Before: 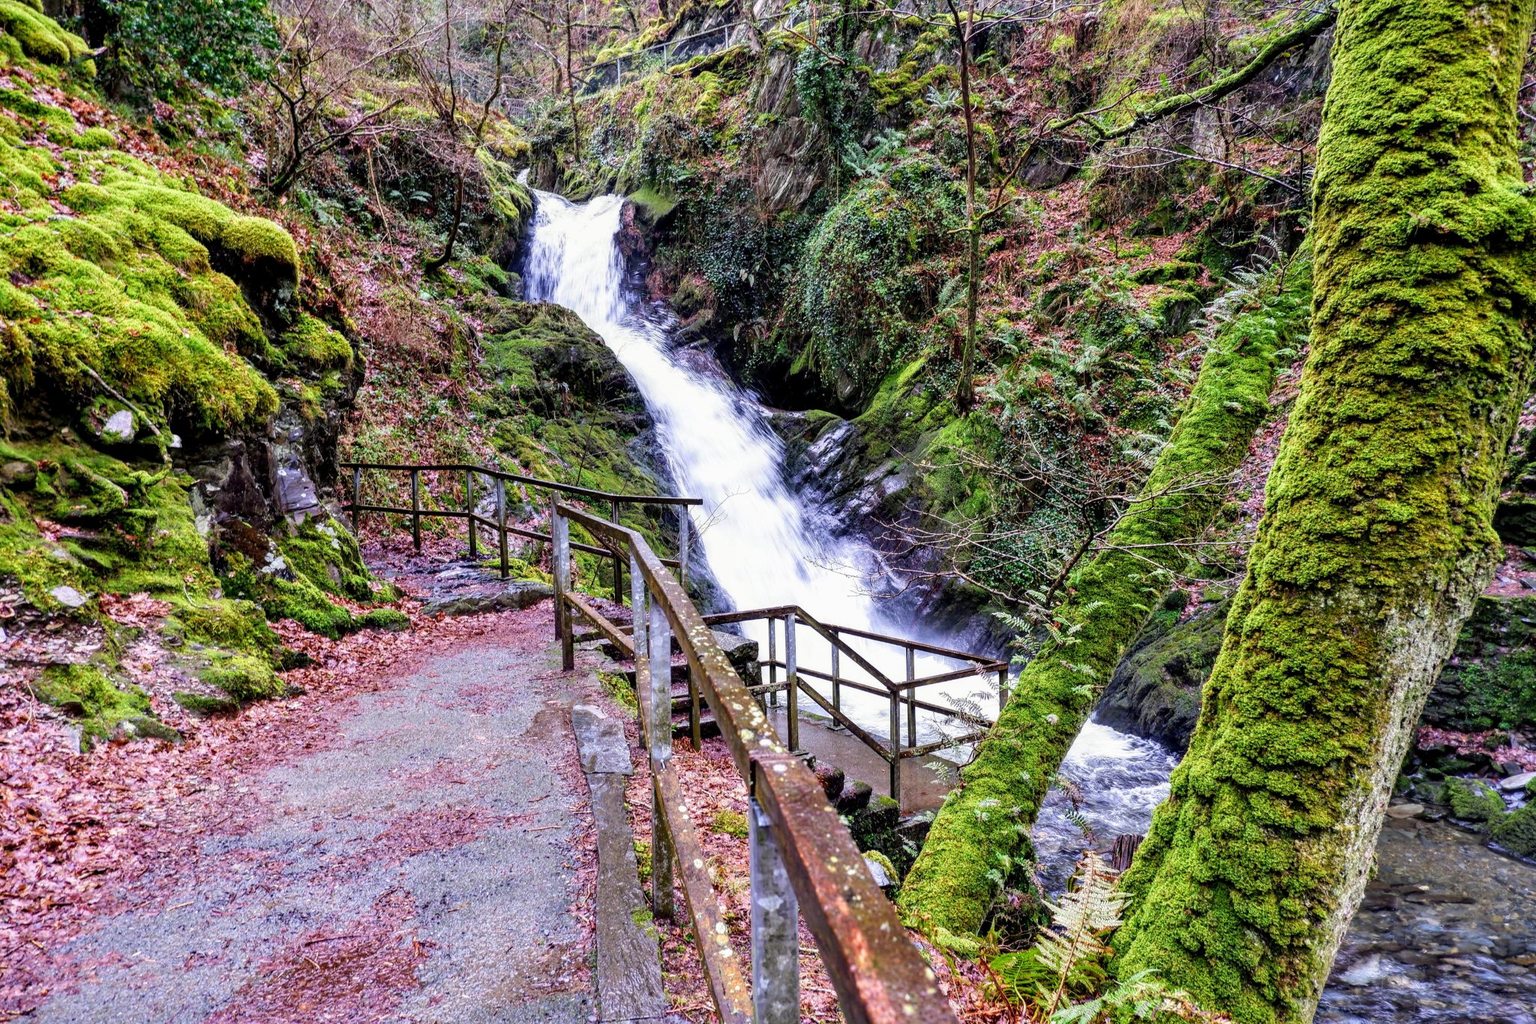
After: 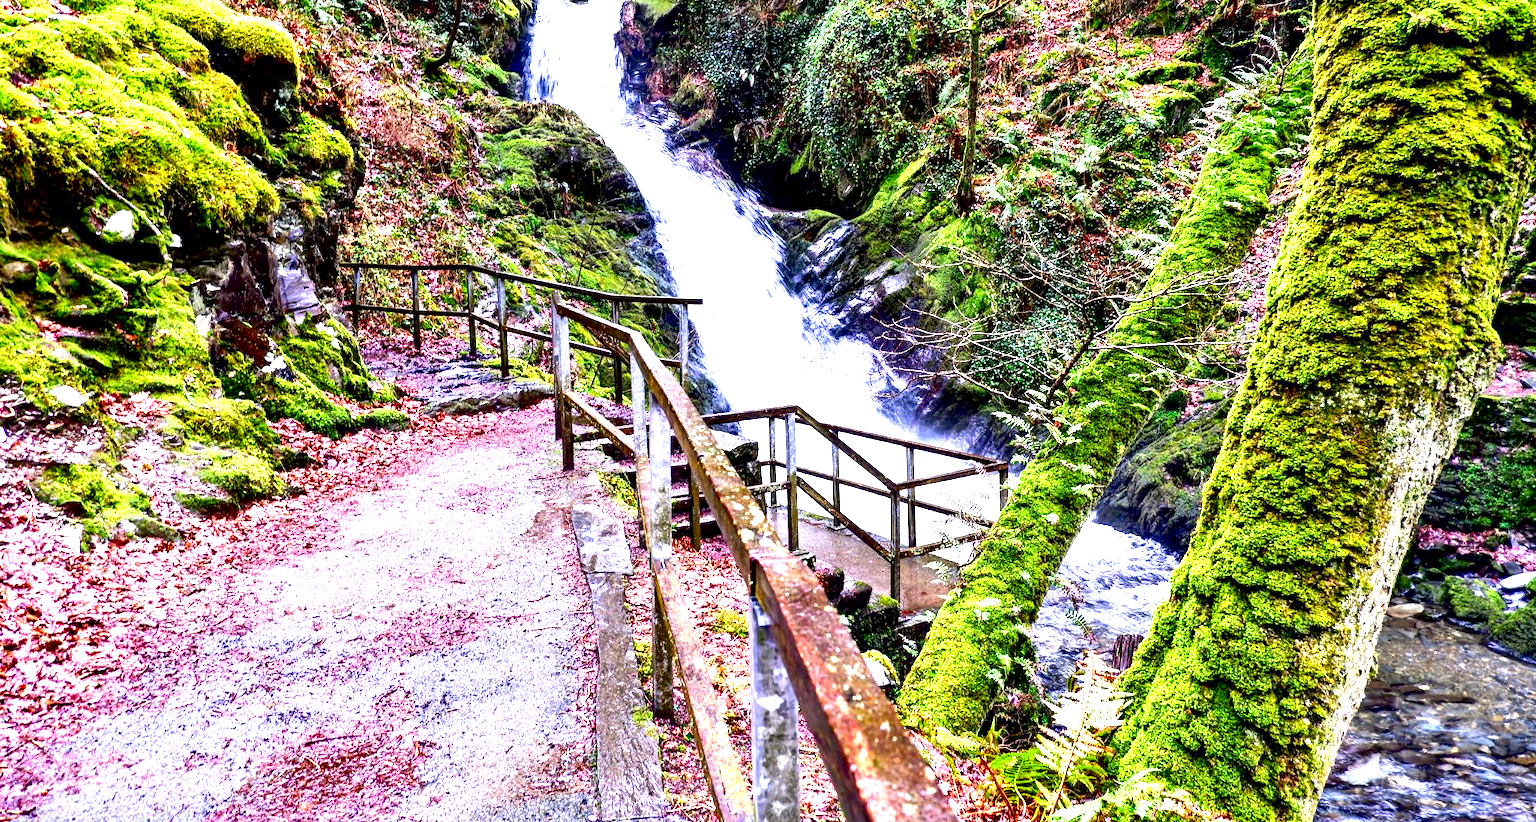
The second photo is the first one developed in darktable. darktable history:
crop and rotate: top 19.612%
contrast brightness saturation: contrast 0.069, brightness -0.144, saturation 0.116
exposure: black level correction 0.009, exposure 1.426 EV, compensate exposure bias true, compensate highlight preservation false
shadows and highlights: shadows 29.22, highlights -29.52, low approximation 0.01, soften with gaussian
